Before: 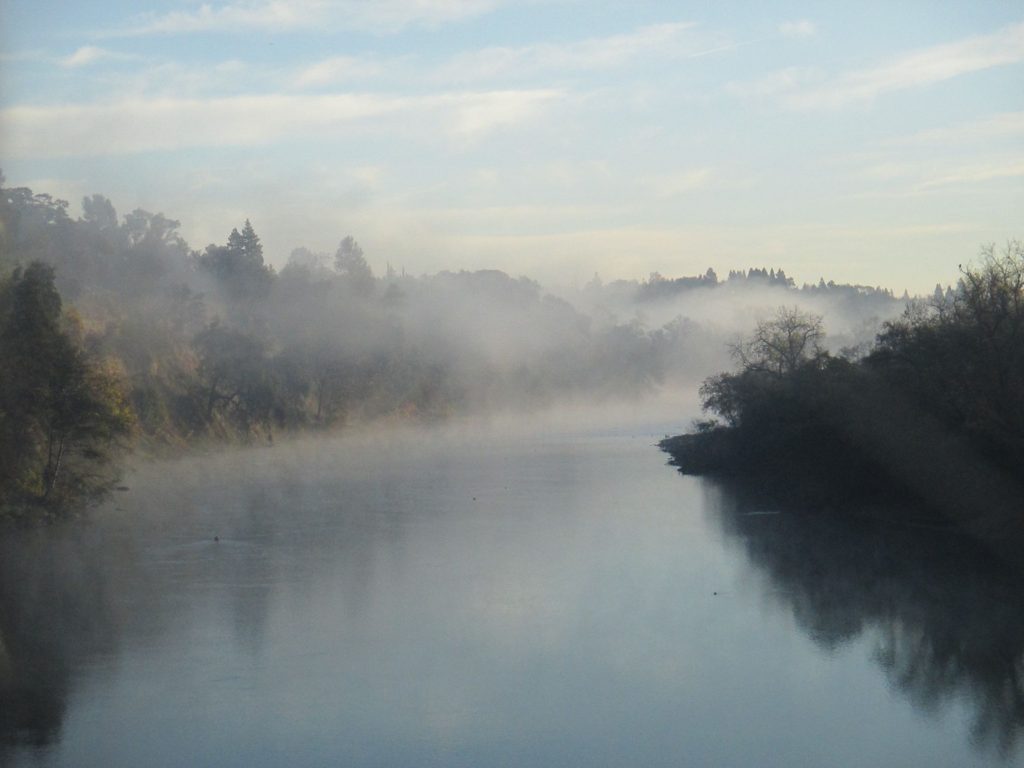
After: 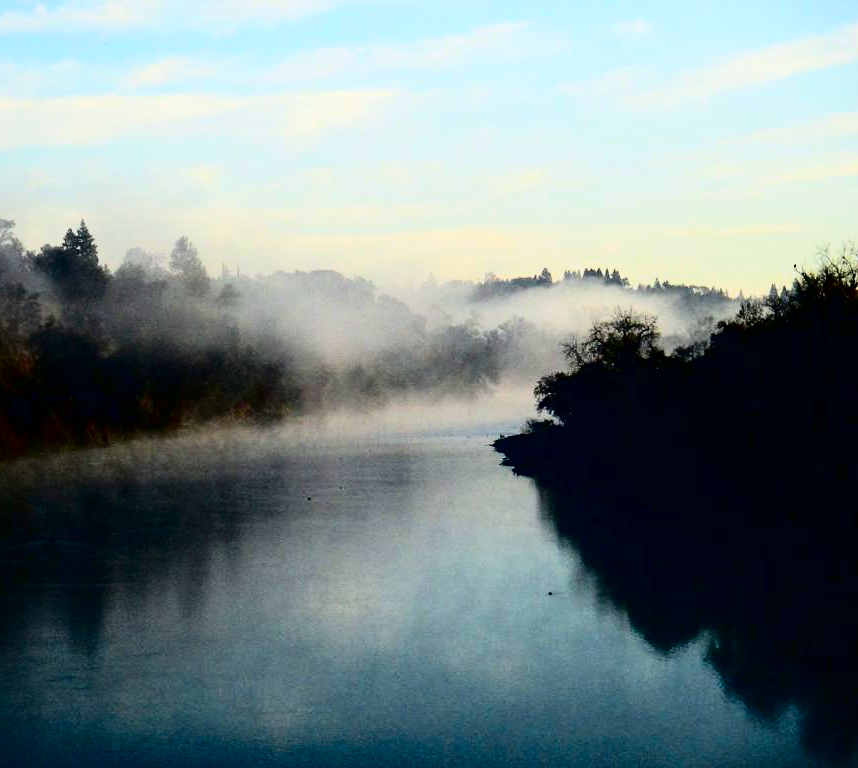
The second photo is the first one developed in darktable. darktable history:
crop: left 16.145%
contrast brightness saturation: contrast 0.77, brightness -1, saturation 1
color correction: saturation 0.99
exposure: exposure 0.014 EV, compensate highlight preservation false
